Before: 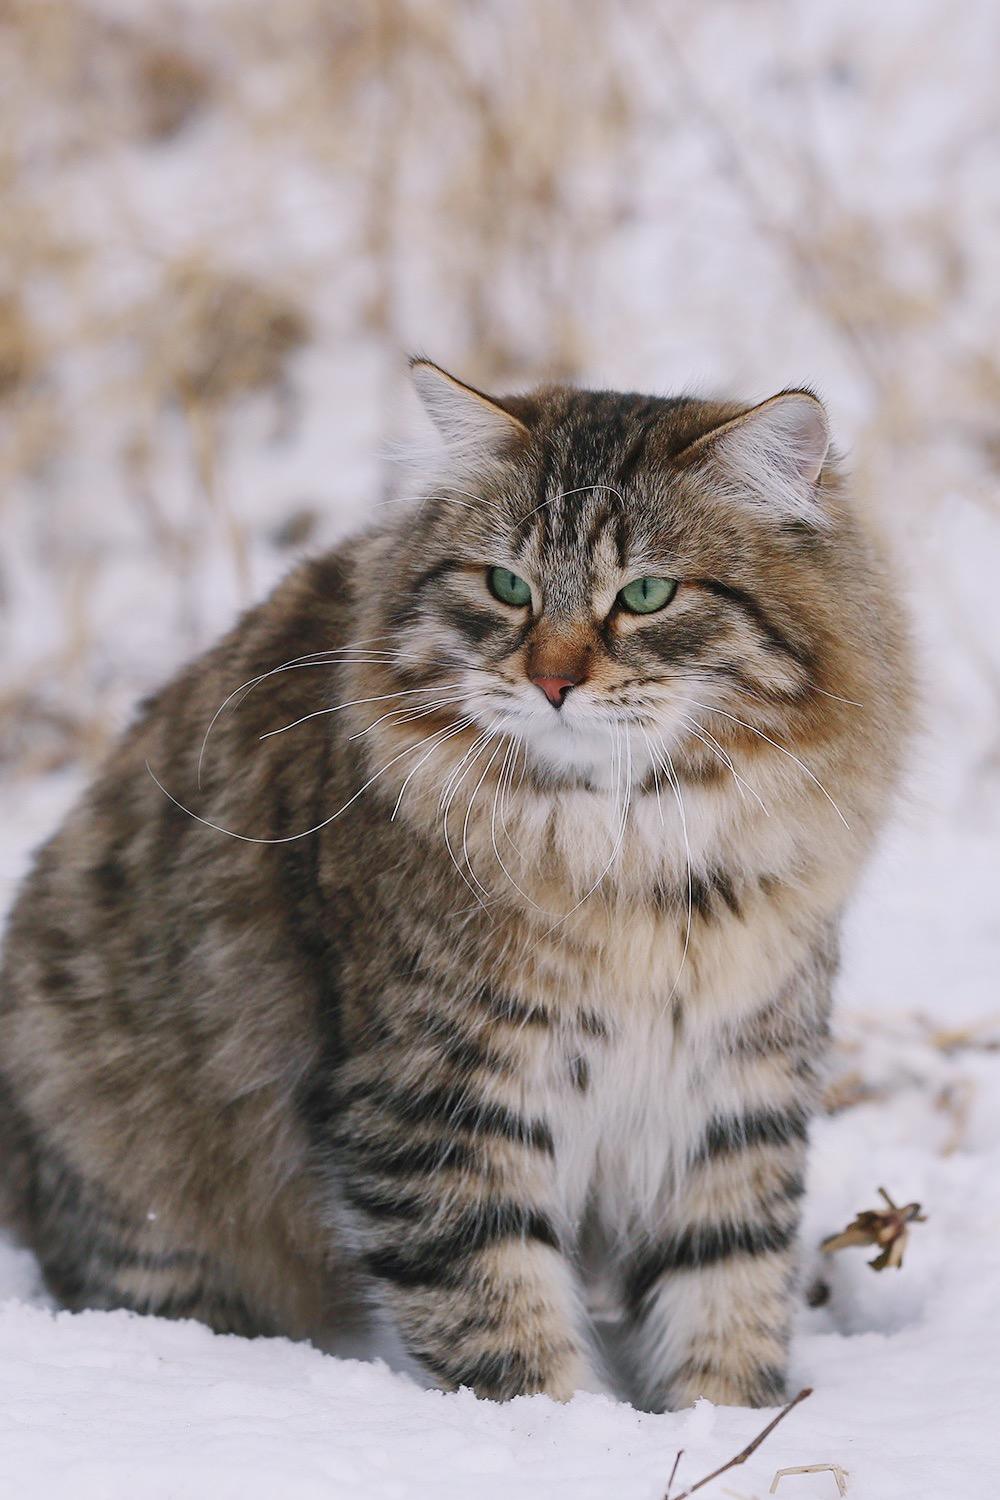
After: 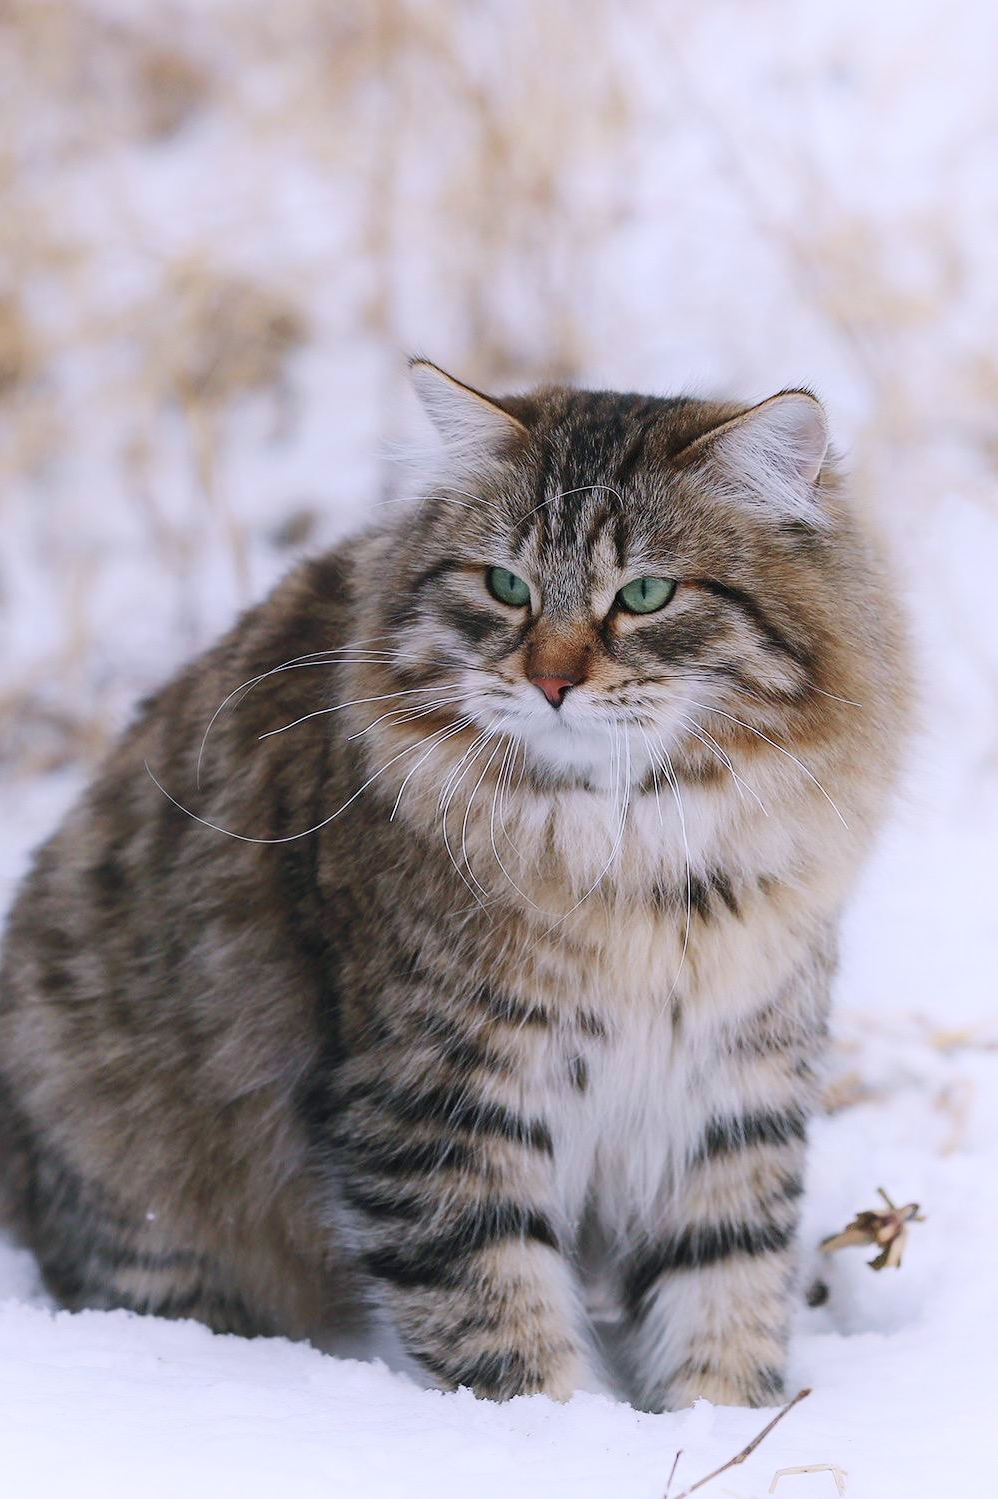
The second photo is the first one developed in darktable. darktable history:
crop: left 0.151%
shadows and highlights: shadows -41.25, highlights 62.68, soften with gaussian
color calibration: illuminant as shot in camera, x 0.358, y 0.373, temperature 4628.91 K
